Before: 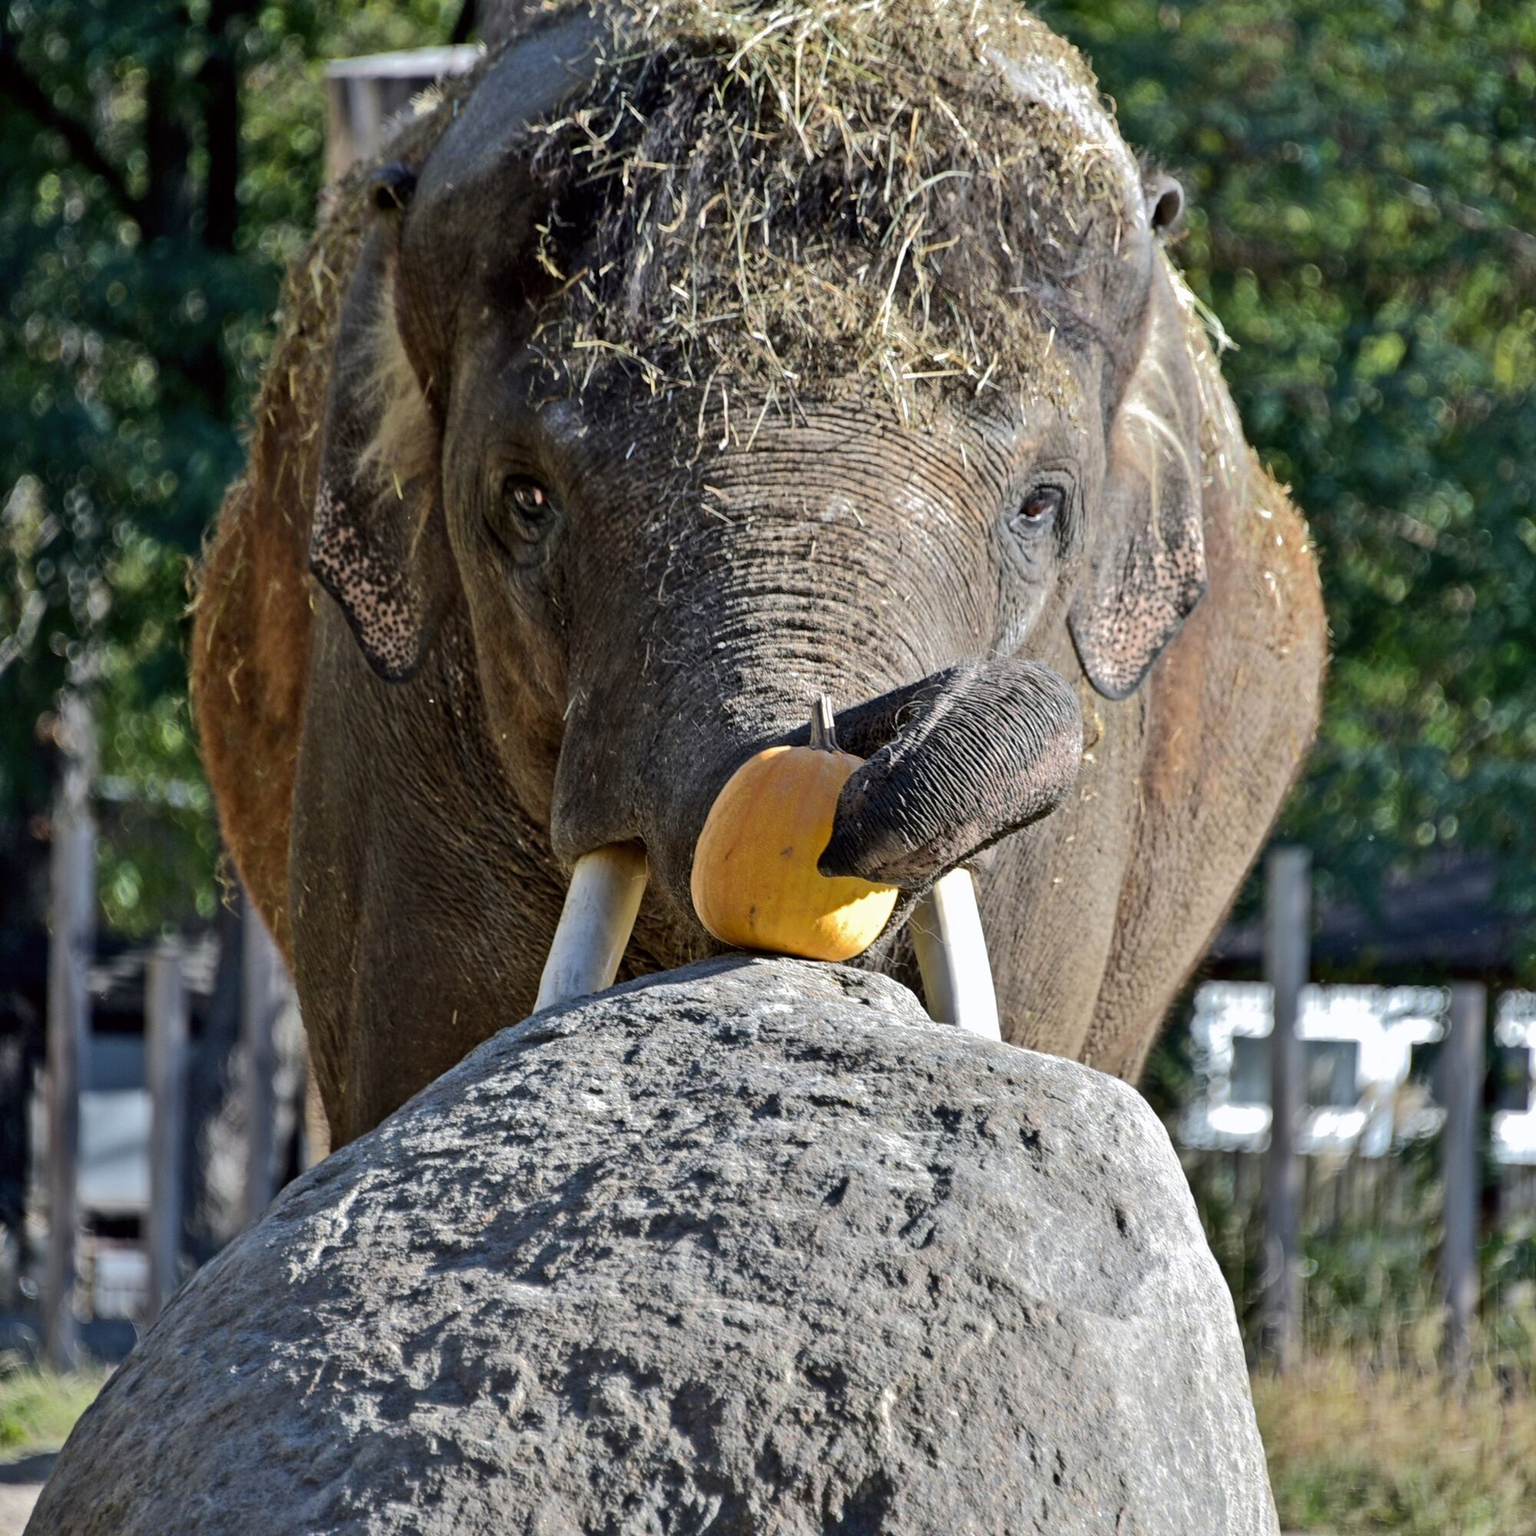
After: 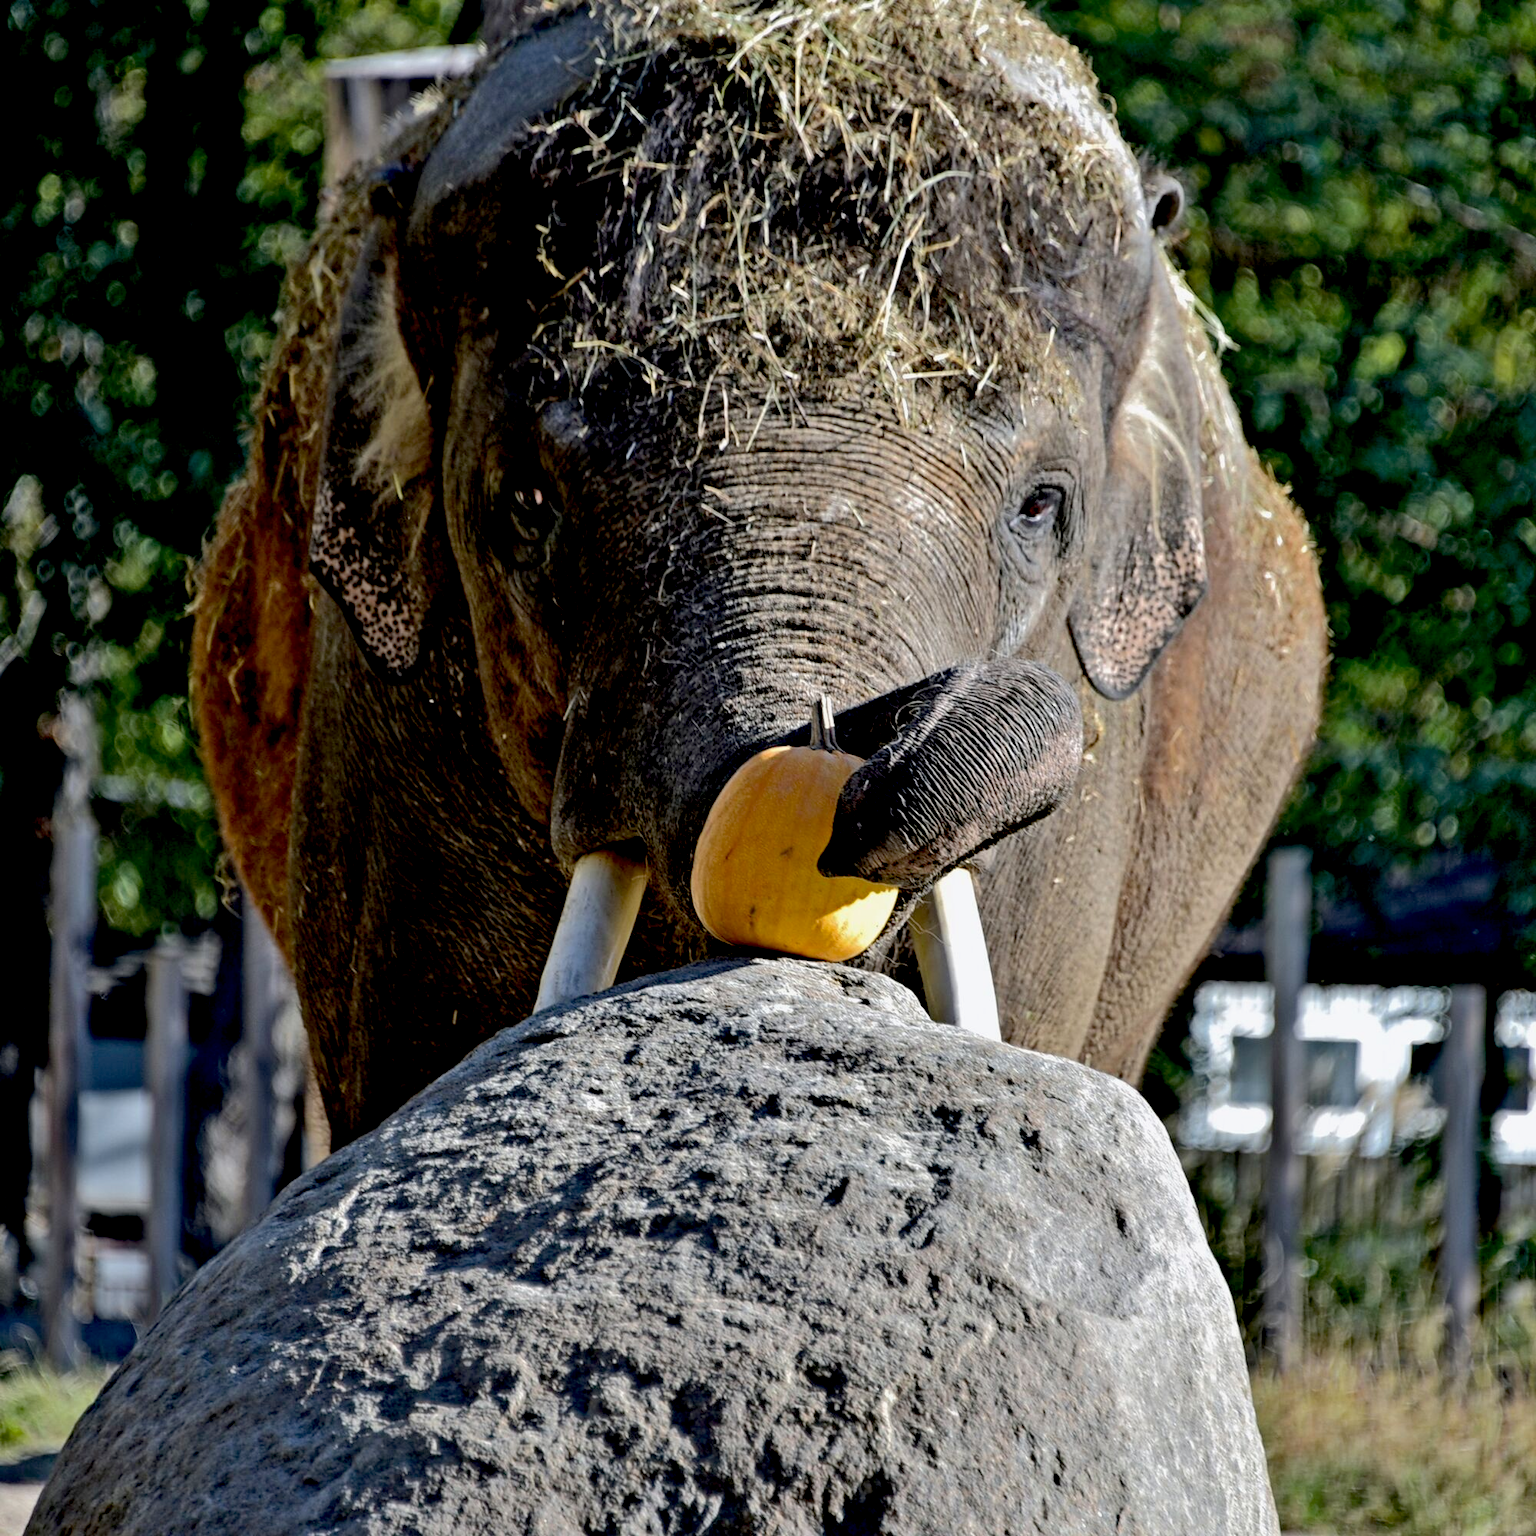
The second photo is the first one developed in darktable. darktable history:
exposure: black level correction 0.029, exposure -0.078 EV, compensate highlight preservation false
